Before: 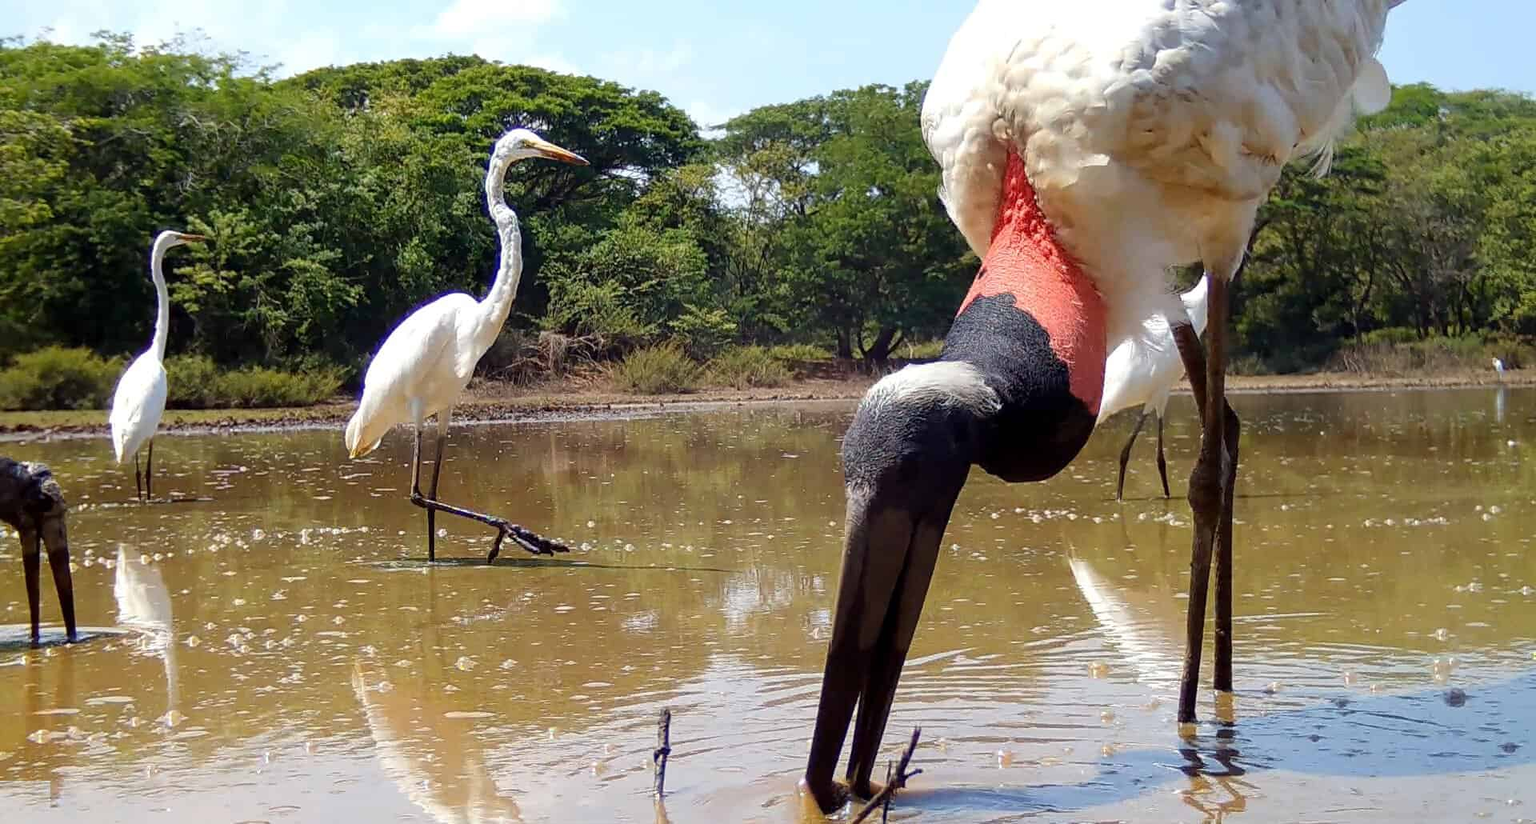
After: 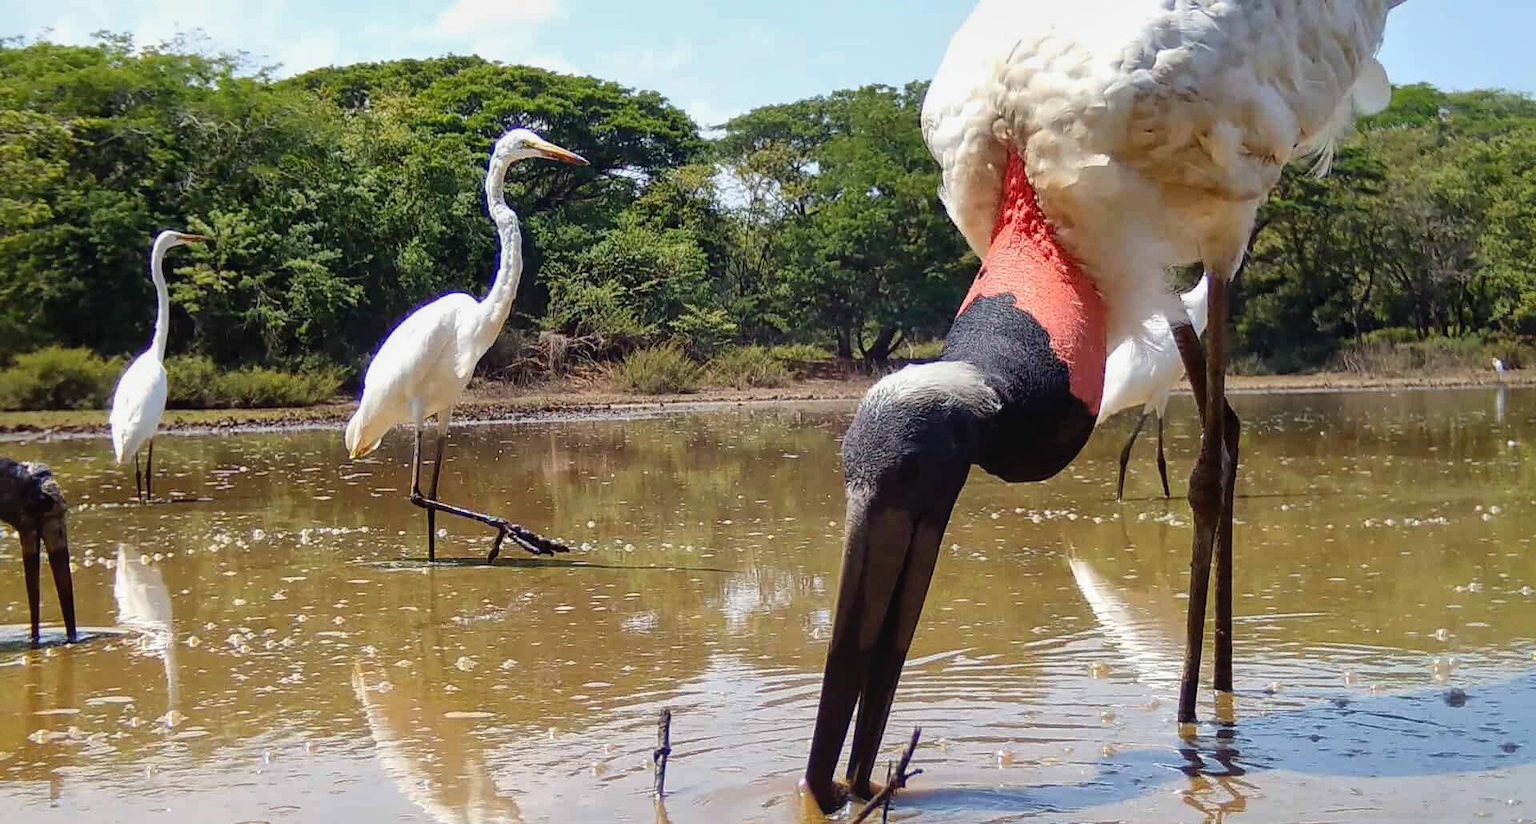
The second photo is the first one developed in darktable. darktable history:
white balance: red 1, blue 1
local contrast: mode bilateral grid, contrast 20, coarseness 50, detail 144%, midtone range 0.2
contrast brightness saturation: contrast -0.11
